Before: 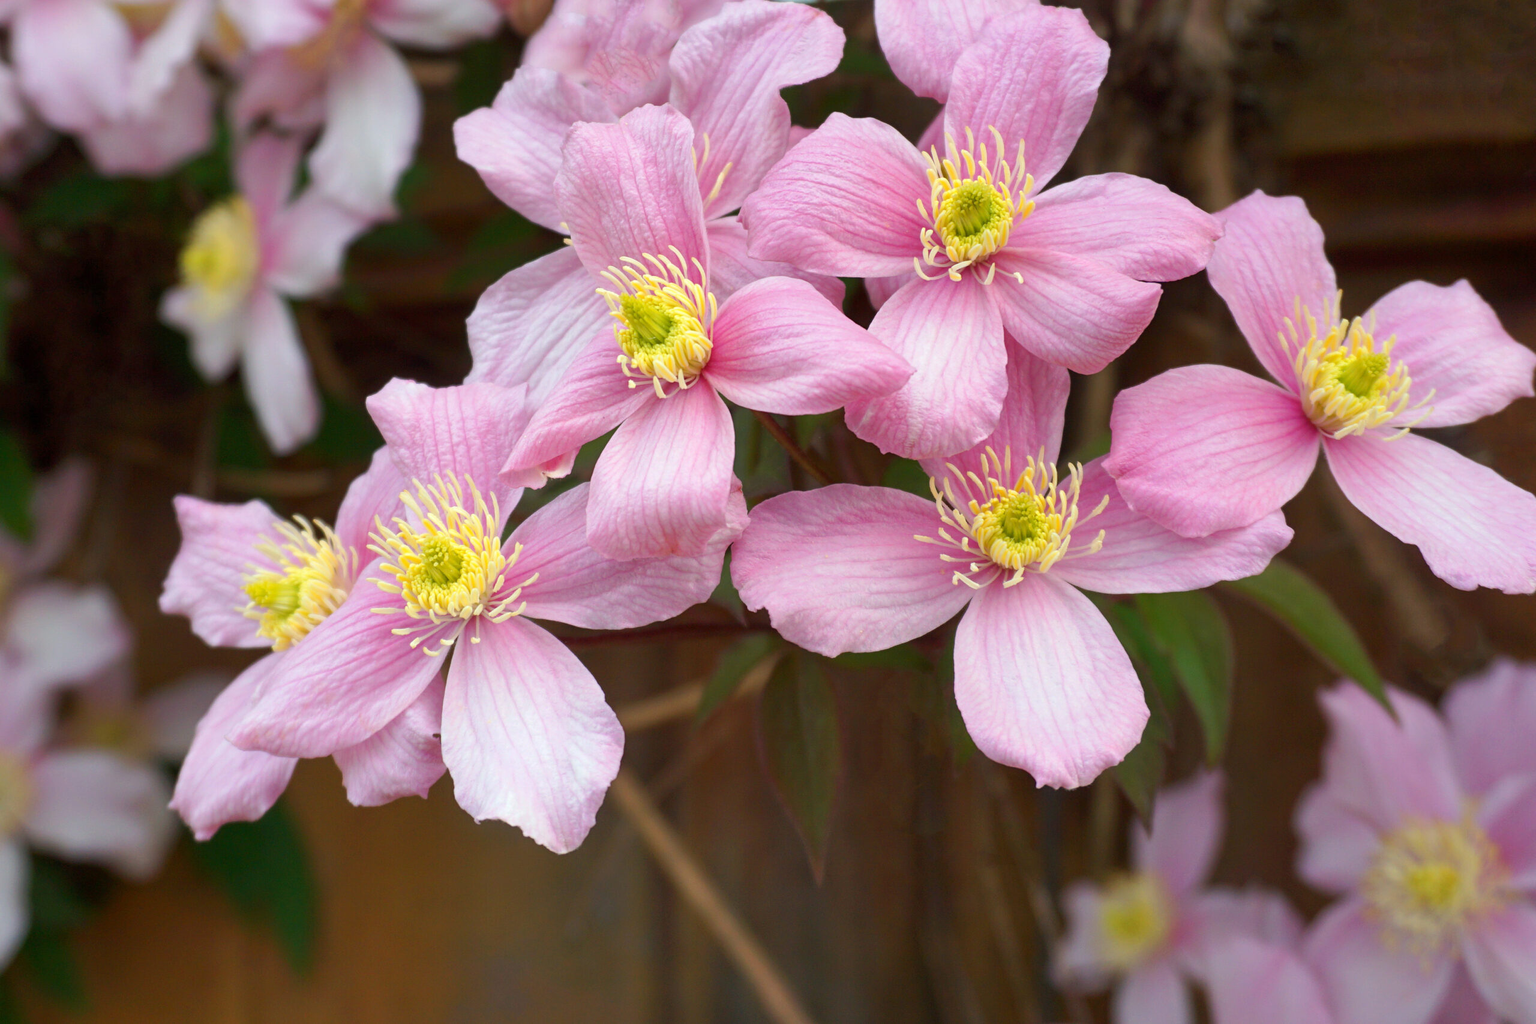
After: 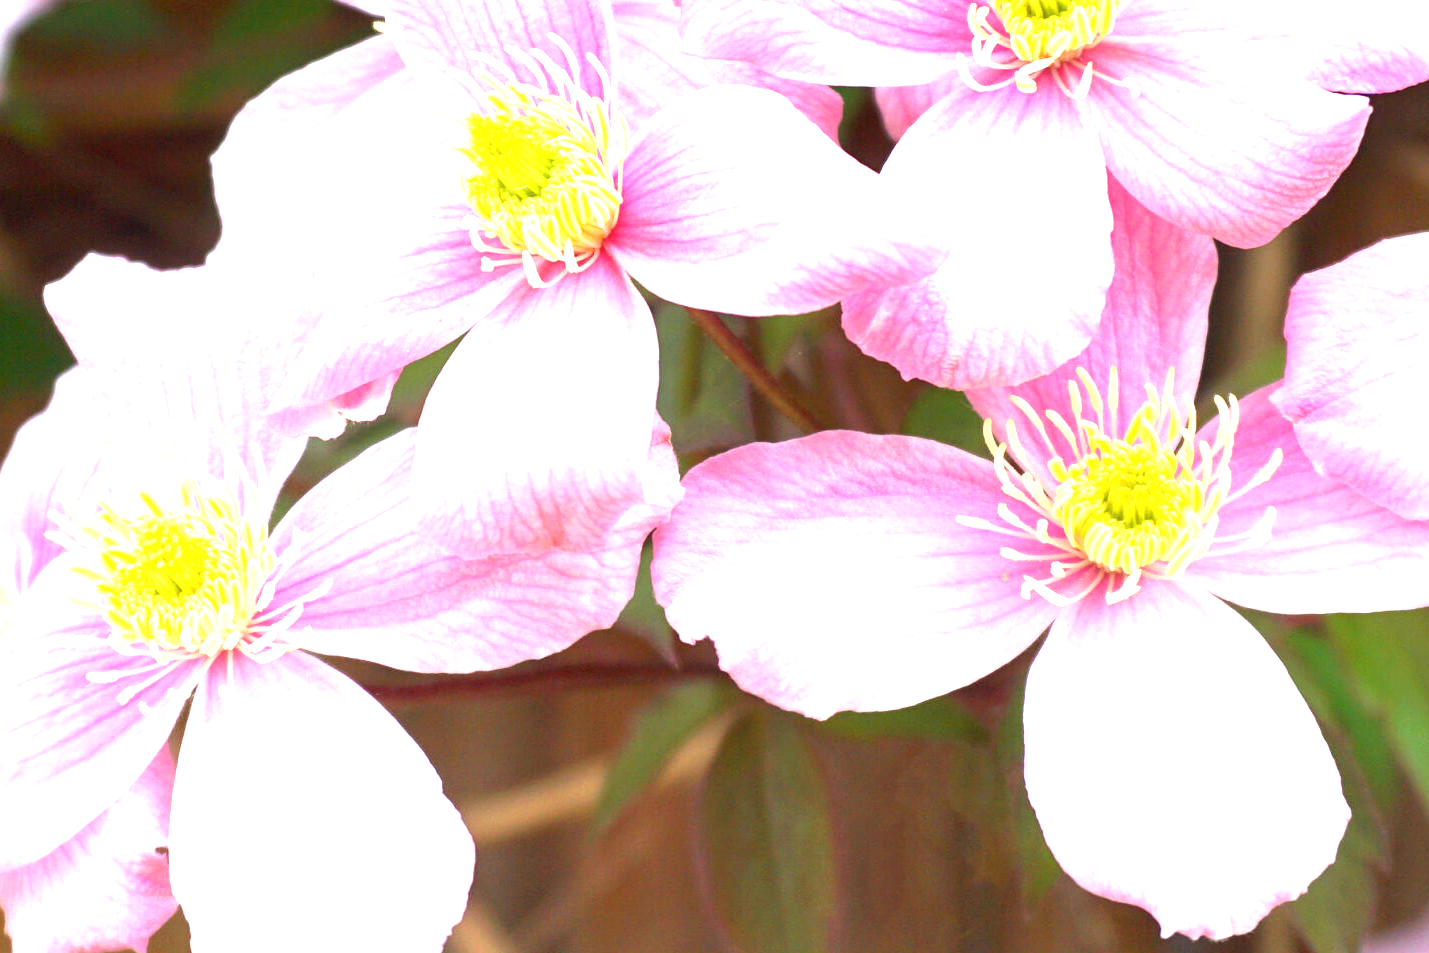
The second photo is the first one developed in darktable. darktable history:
crop and rotate: left 22.13%, top 22.054%, right 22.026%, bottom 22.102%
exposure: black level correction 0, exposure 1.741 EV, compensate exposure bias true, compensate highlight preservation false
